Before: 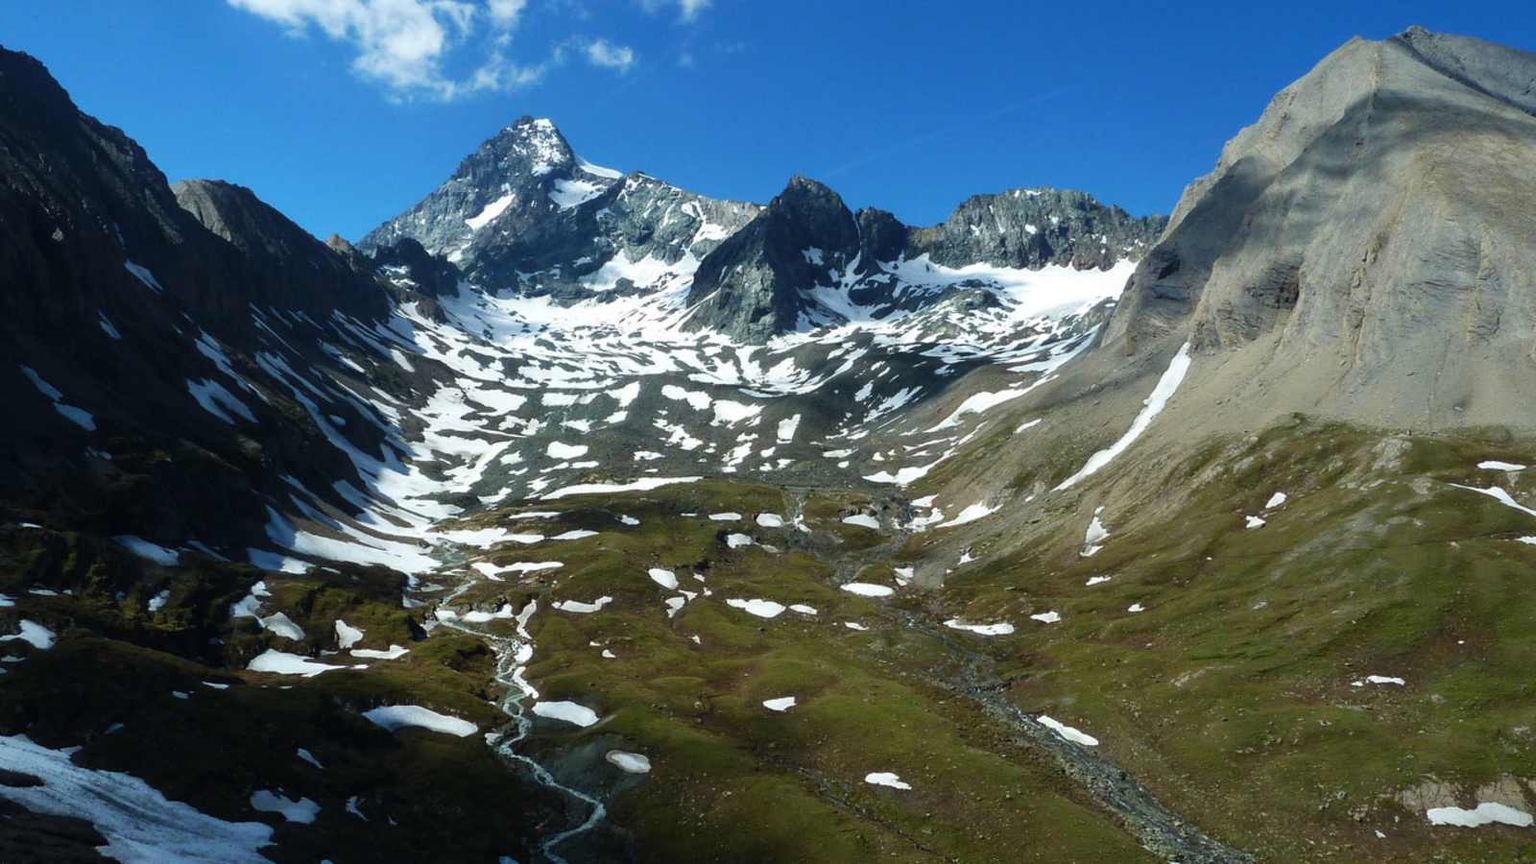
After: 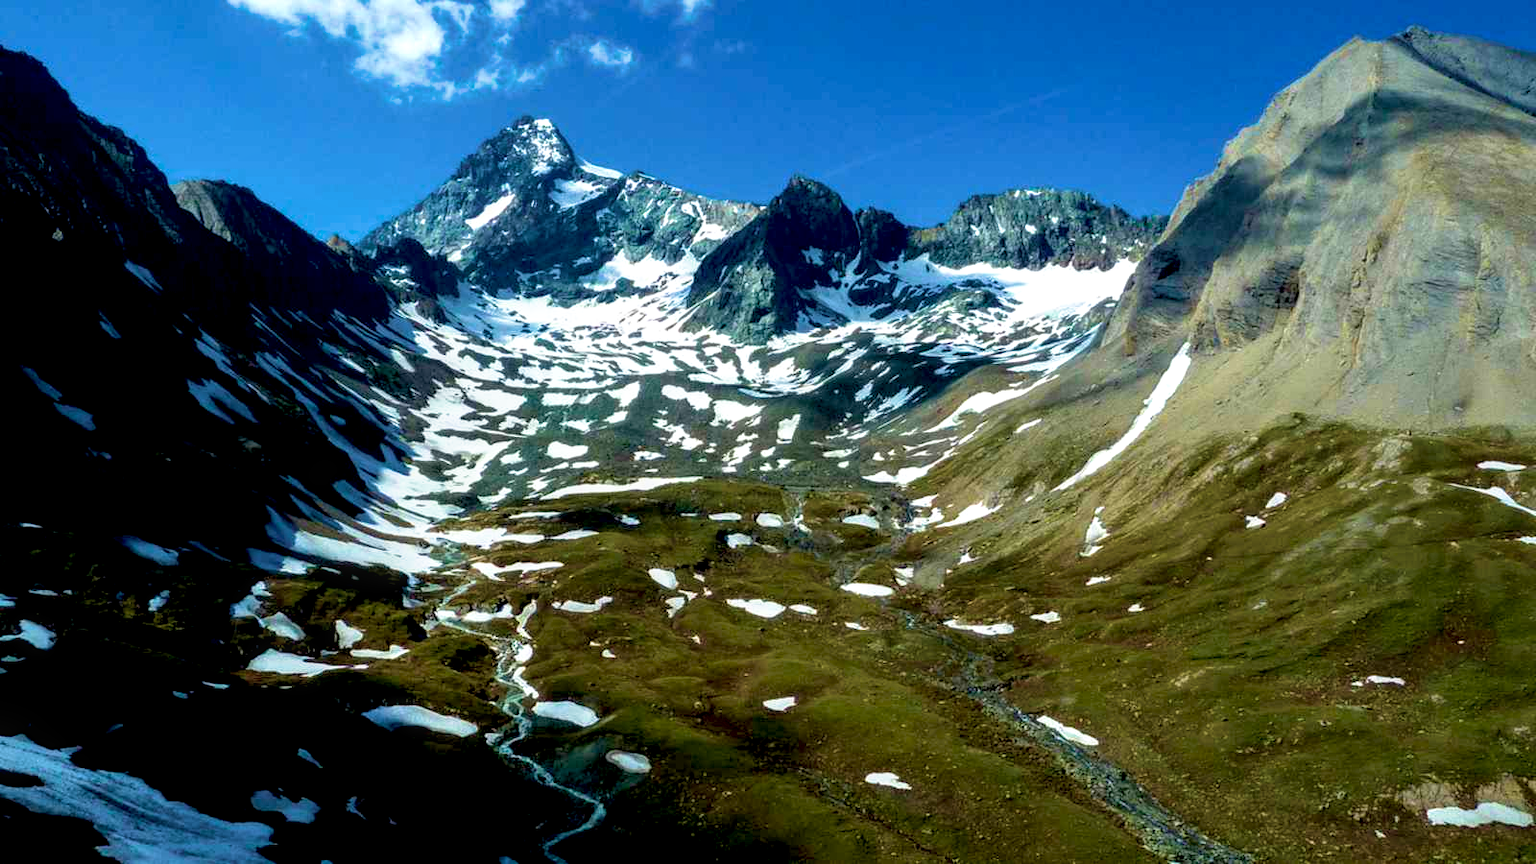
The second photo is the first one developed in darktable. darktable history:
velvia: strength 73.53%
base curve: curves: ch0 [(0.017, 0) (0.425, 0.441) (0.844, 0.933) (1, 1)], preserve colors none
local contrast: detail 130%
